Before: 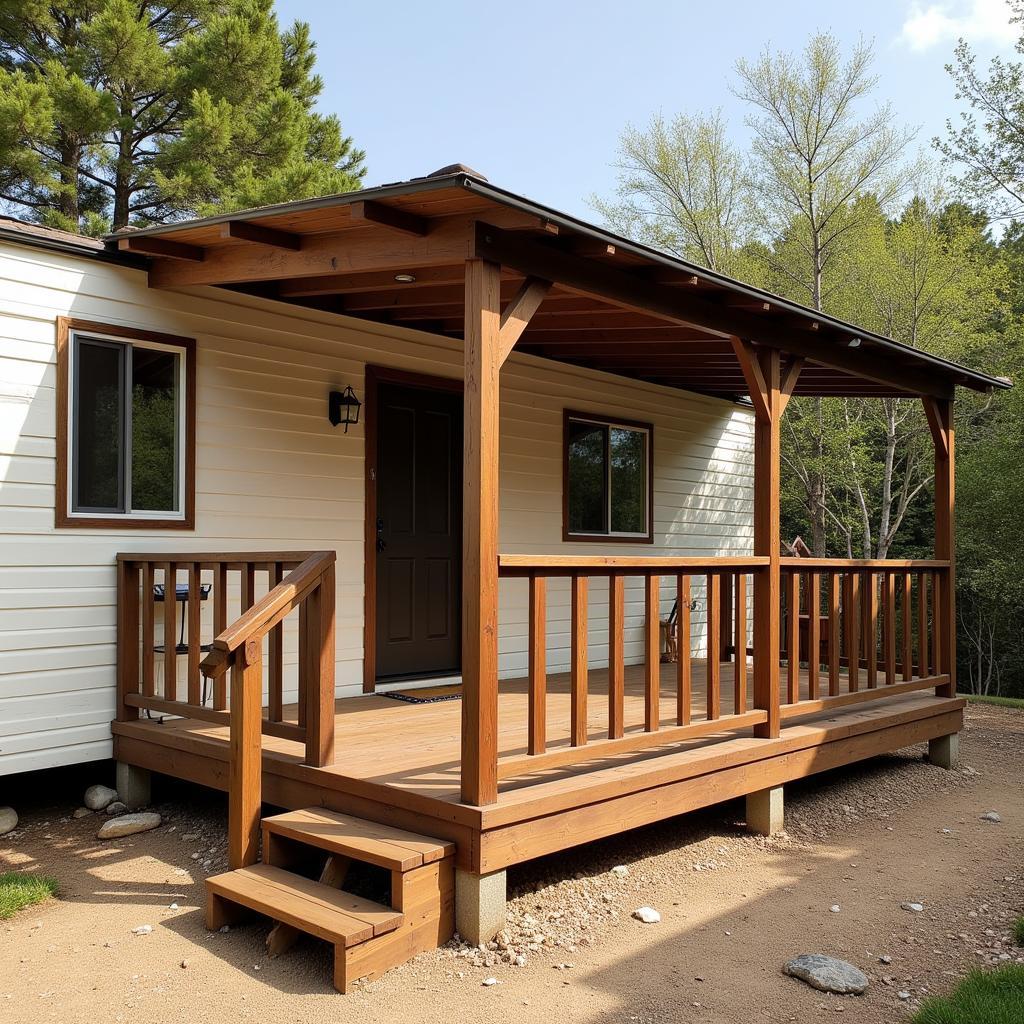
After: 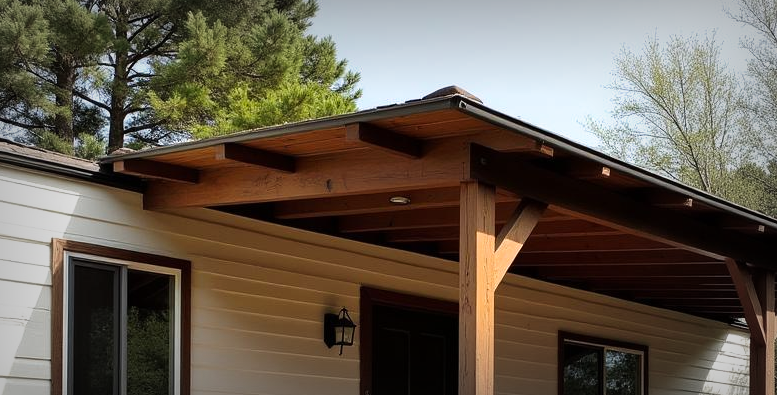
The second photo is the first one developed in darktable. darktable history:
tone curve: curves: ch0 [(0, 0) (0.003, 0.002) (0.011, 0.01) (0.025, 0.022) (0.044, 0.039) (0.069, 0.061) (0.1, 0.088) (0.136, 0.126) (0.177, 0.167) (0.224, 0.211) (0.277, 0.27) (0.335, 0.335) (0.399, 0.407) (0.468, 0.485) (0.543, 0.569) (0.623, 0.659) (0.709, 0.756) (0.801, 0.851) (0.898, 0.961) (1, 1)], preserve colors none
vignetting: fall-off start 53.21%, center (0, 0.01), automatic ratio true, width/height ratio 1.314, shape 0.228
crop: left 0.565%, top 7.634%, right 23.549%, bottom 53.758%
